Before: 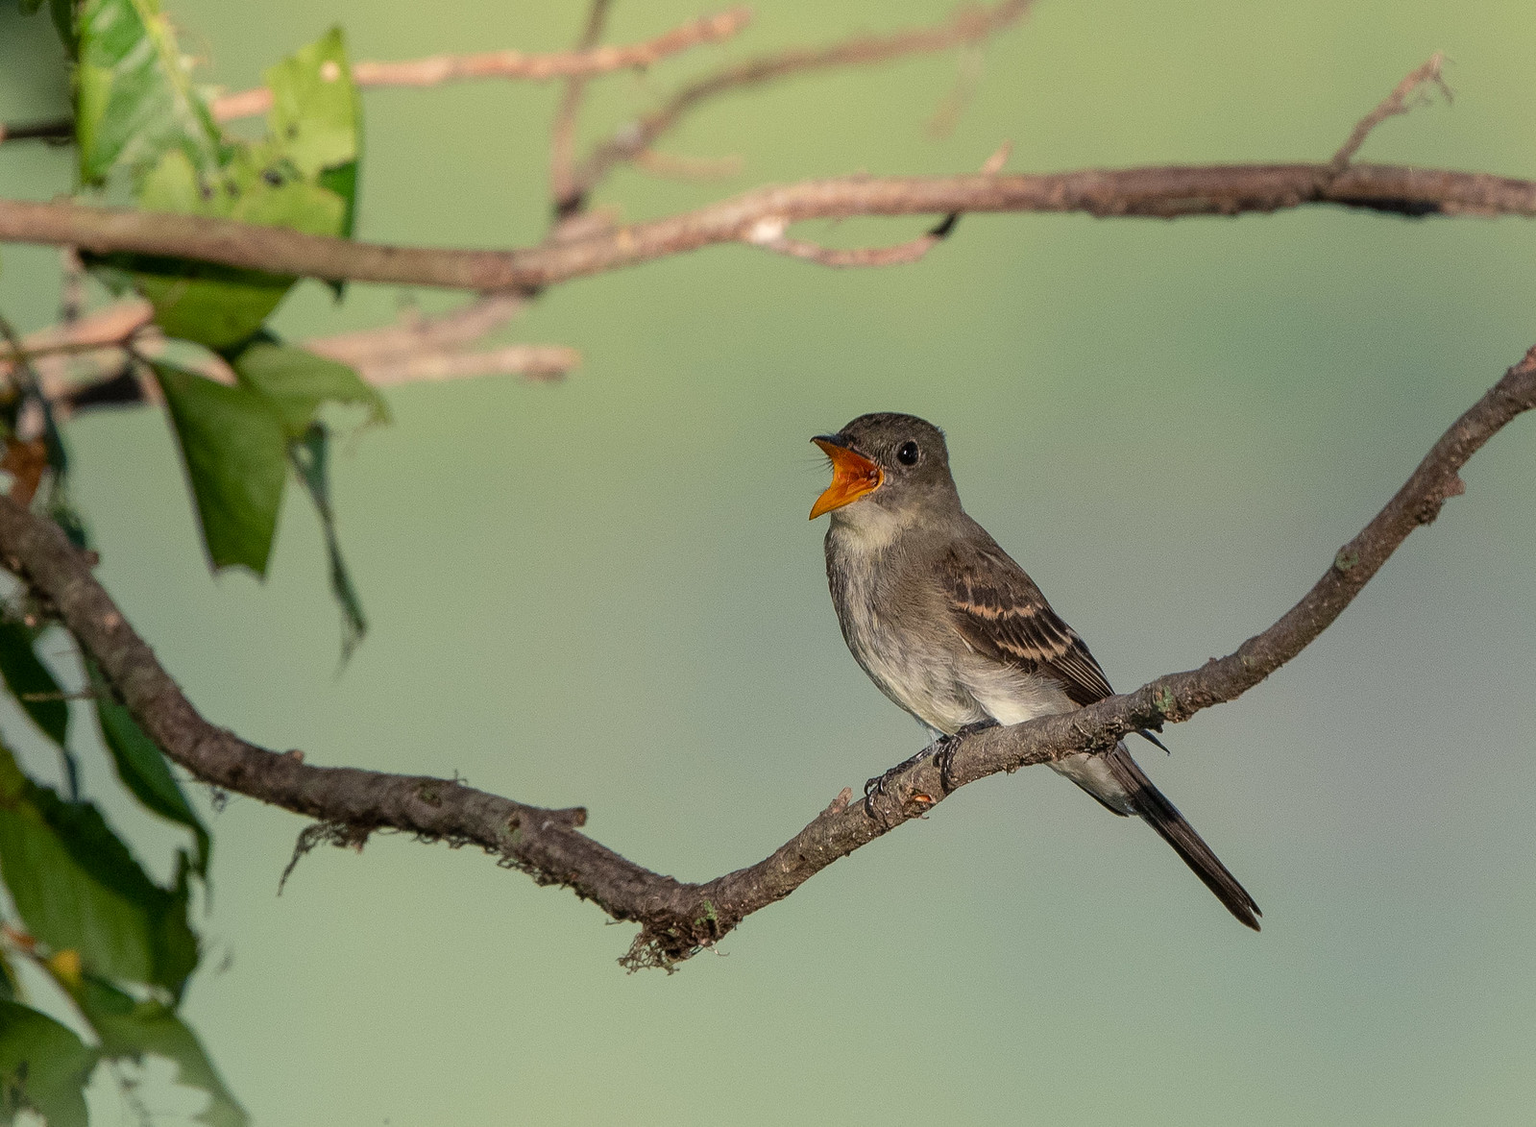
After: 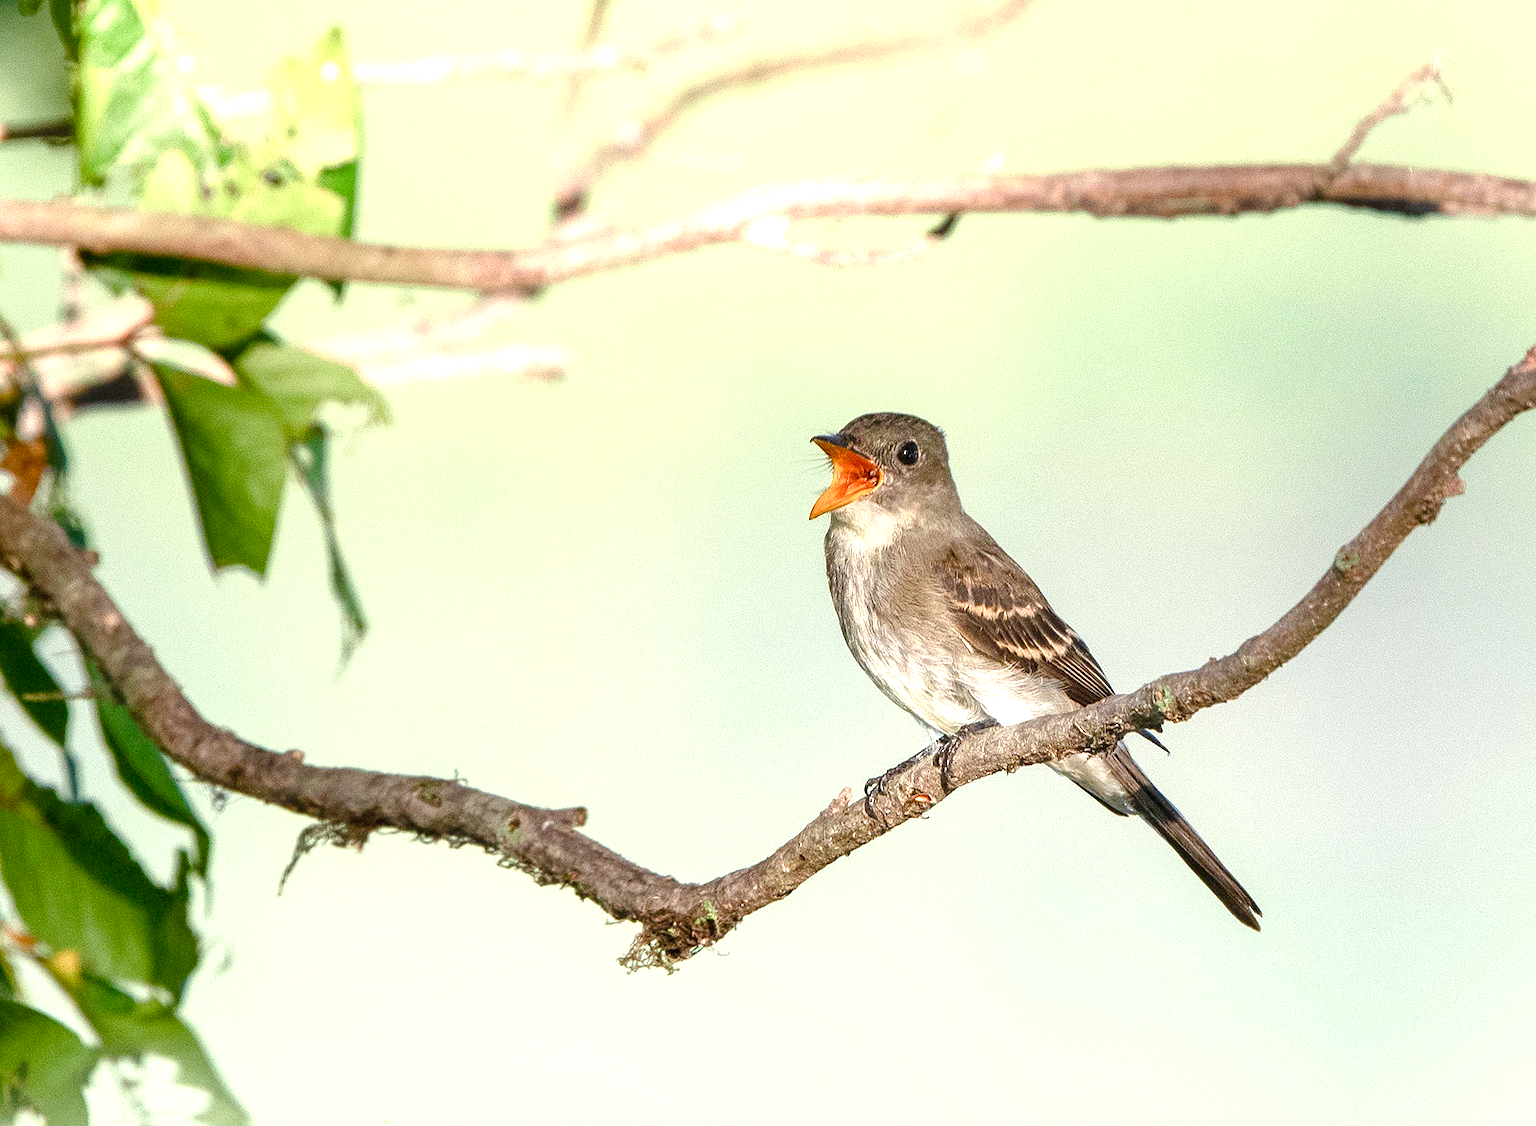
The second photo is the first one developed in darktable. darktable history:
exposure: exposure 1.16 EV, compensate exposure bias true, compensate highlight preservation false
color balance rgb: perceptual saturation grading › global saturation 20%, perceptual saturation grading › highlights -50%, perceptual saturation grading › shadows 30%, perceptual brilliance grading › global brilliance 10%, perceptual brilliance grading › shadows 15%
